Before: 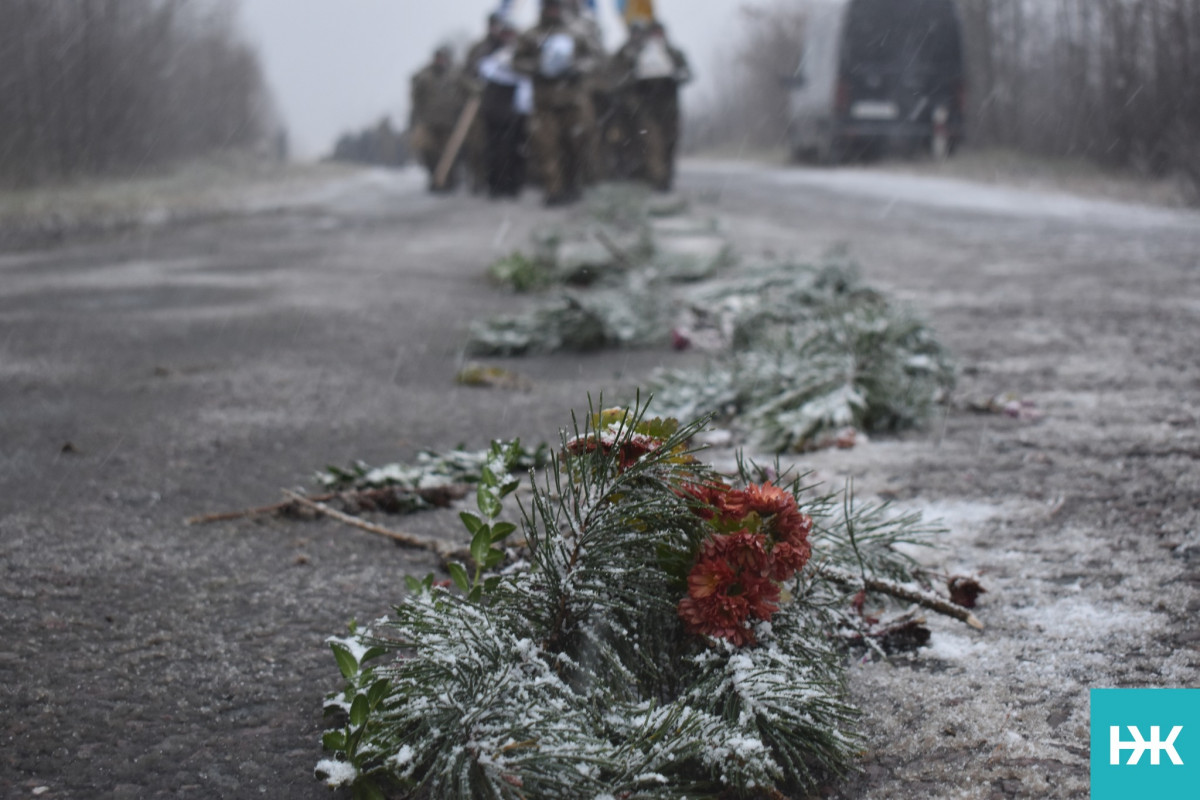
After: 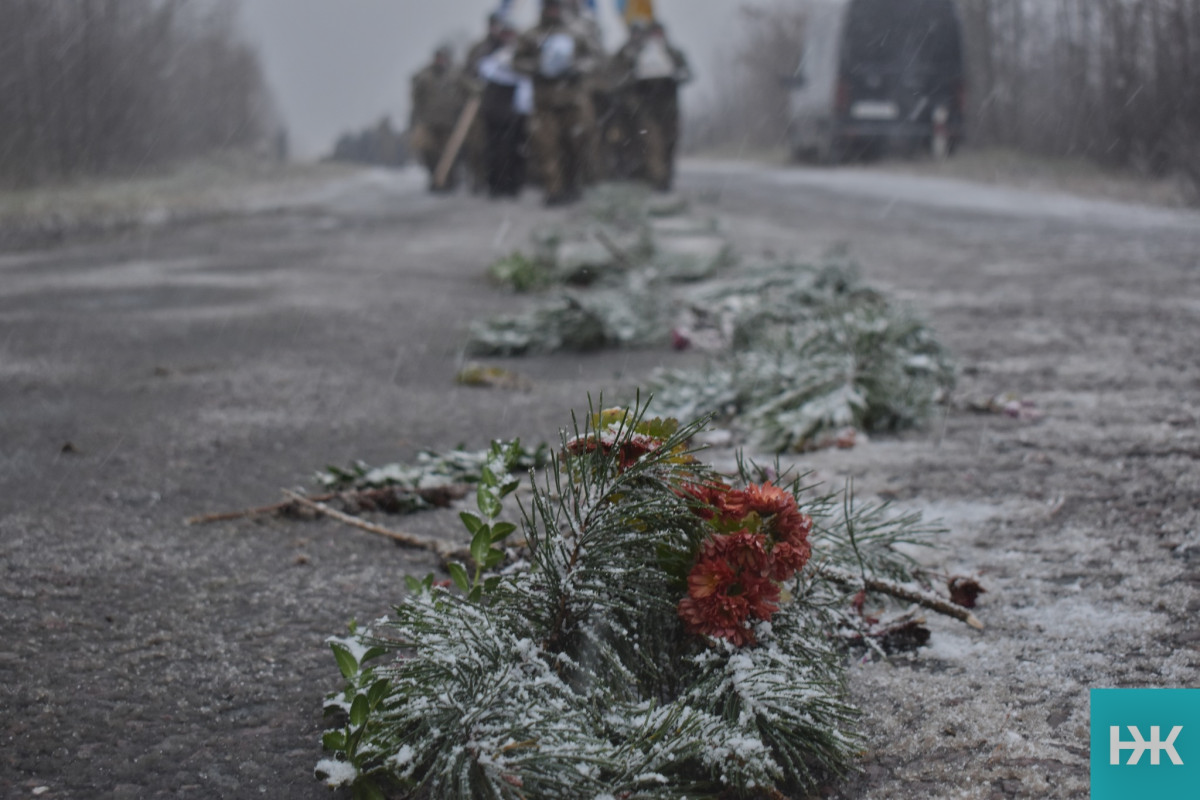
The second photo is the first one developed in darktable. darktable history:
exposure: compensate highlight preservation false
tone equalizer: -8 EV -0.002 EV, -7 EV 0.005 EV, -6 EV -0.008 EV, -5 EV 0.007 EV, -4 EV -0.042 EV, -3 EV -0.233 EV, -2 EV -0.662 EV, -1 EV -0.983 EV, +0 EV -0.969 EV, smoothing diameter 2%, edges refinement/feathering 20, mask exposure compensation -1.57 EV, filter diffusion 5
